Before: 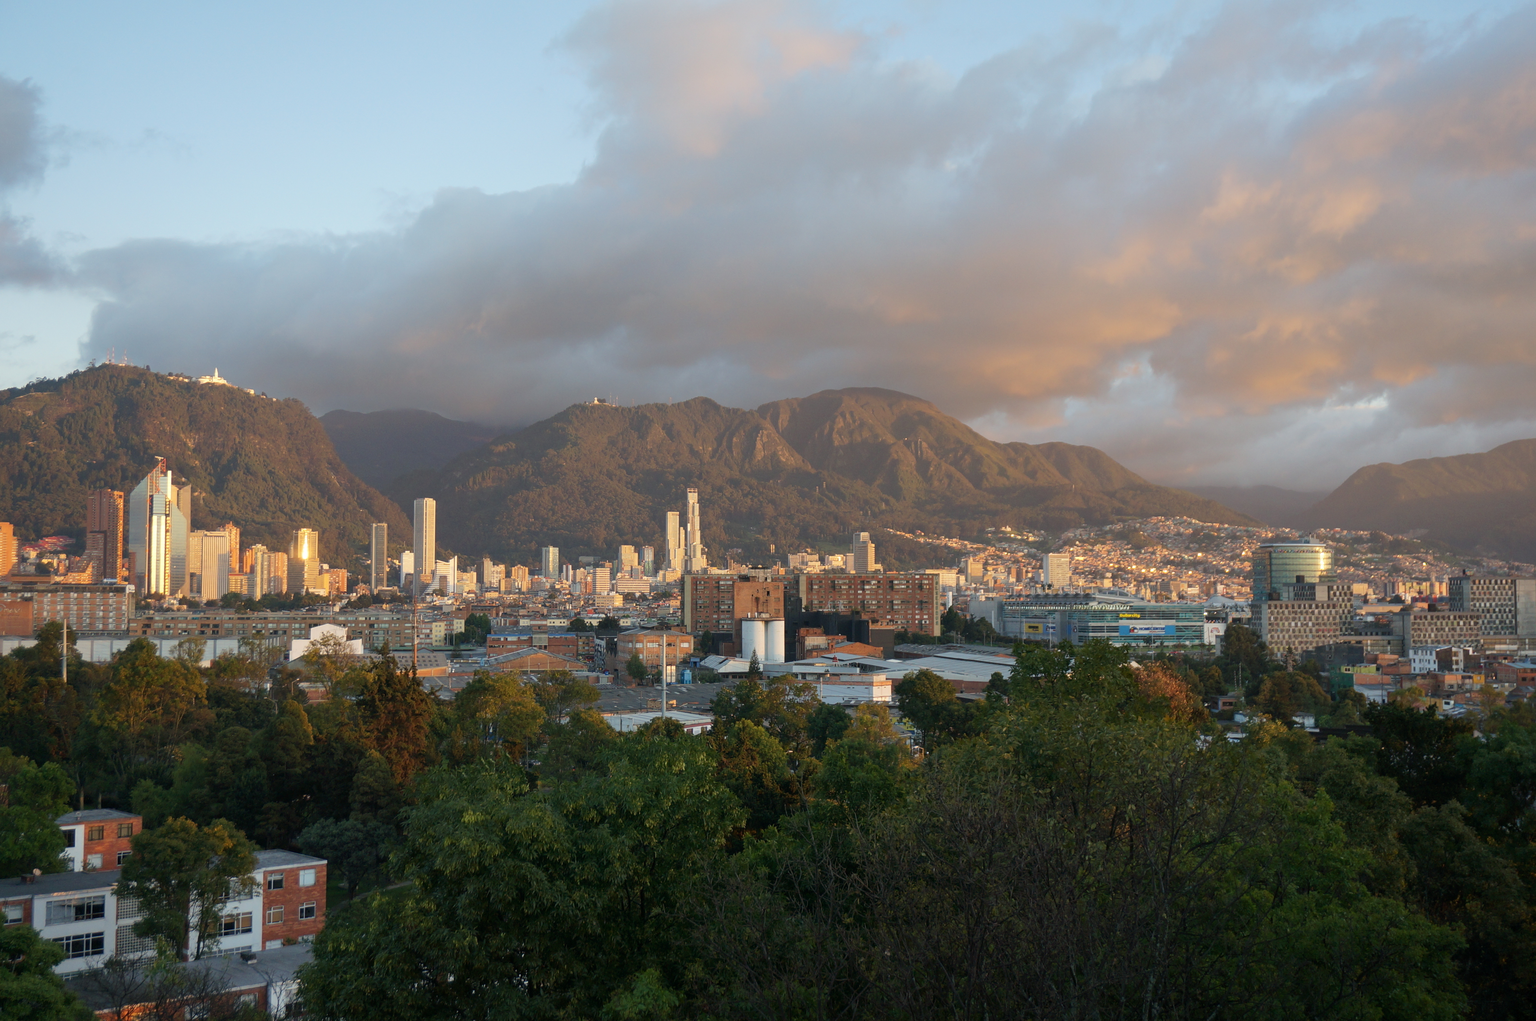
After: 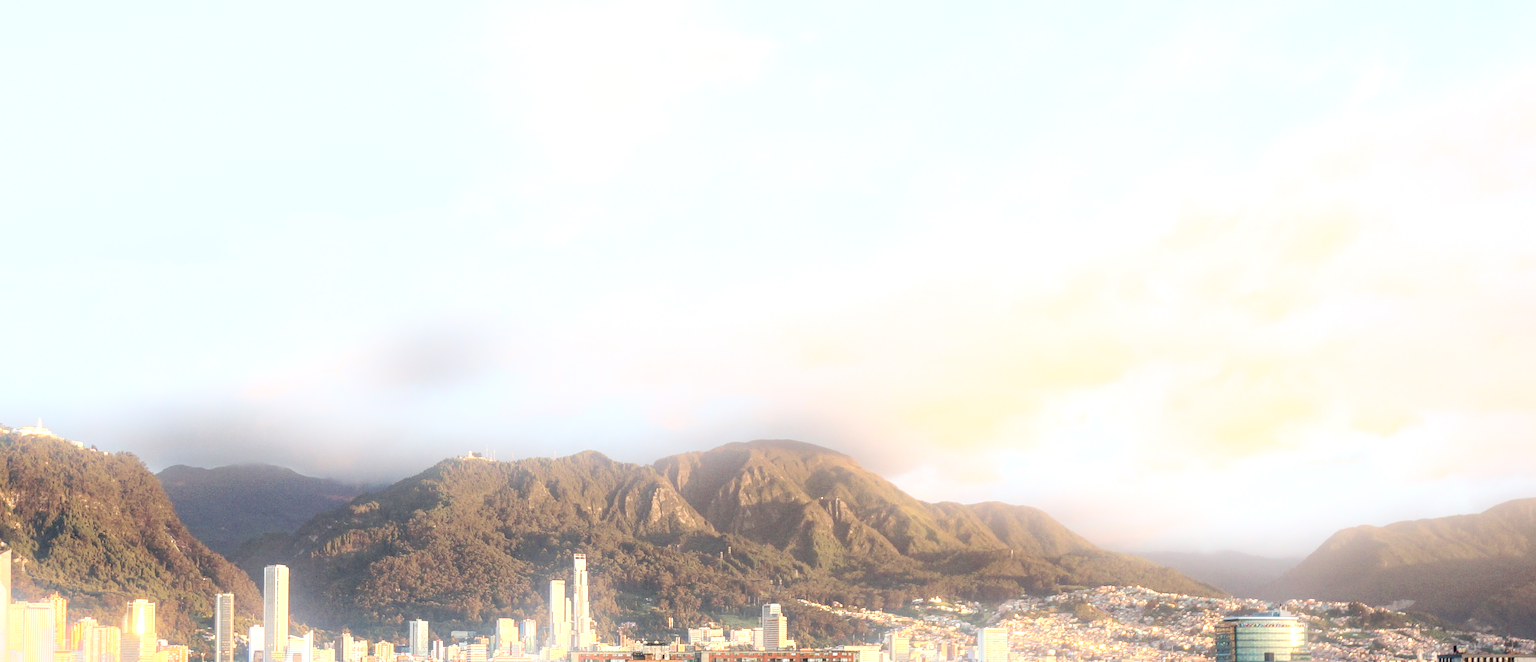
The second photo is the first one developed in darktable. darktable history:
crop and rotate: left 11.812%, bottom 42.776%
base curve: curves: ch0 [(0, 0) (0.032, 0.025) (0.121, 0.166) (0.206, 0.329) (0.605, 0.79) (1, 1)], preserve colors none
local contrast: highlights 65%, shadows 54%, detail 169%, midtone range 0.514
bloom: on, module defaults
exposure: black level correction -0.002, exposure 0.54 EV, compensate highlight preservation false
white balance: emerald 1
